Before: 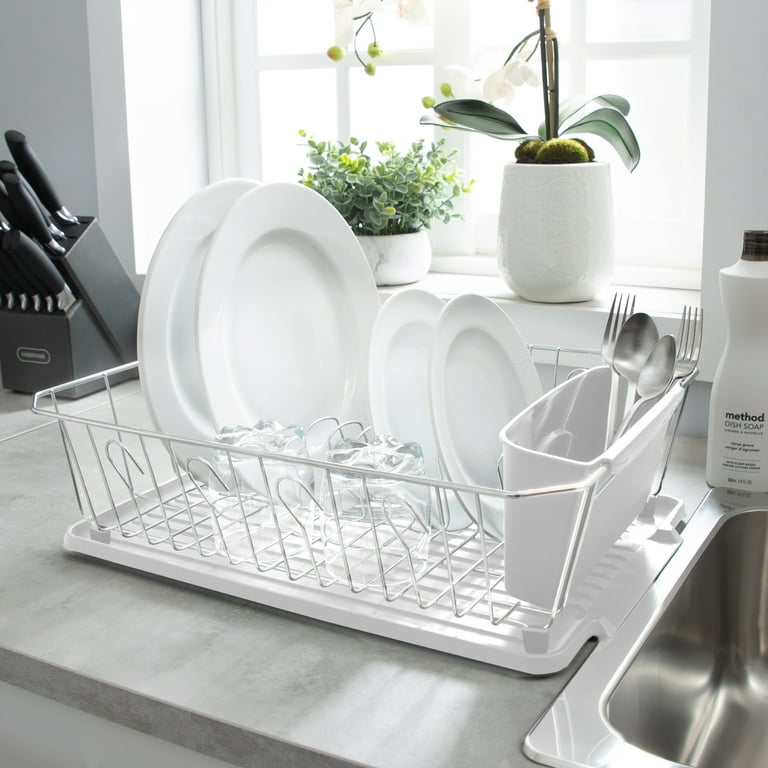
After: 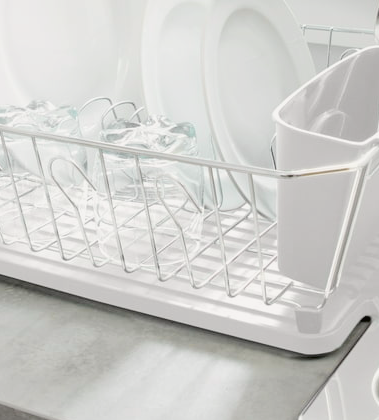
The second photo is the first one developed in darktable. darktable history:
exposure: black level correction 0.01, exposure 0.011 EV, compensate highlight preservation false
crop: left 29.672%, top 41.786%, right 20.851%, bottom 3.487%
tone curve: curves: ch0 [(0, 0.019) (0.066, 0.043) (0.189, 0.182) (0.368, 0.407) (0.501, 0.564) (0.677, 0.729) (0.851, 0.861) (0.997, 0.959)]; ch1 [(0, 0) (0.187, 0.121) (0.388, 0.346) (0.437, 0.409) (0.474, 0.472) (0.499, 0.501) (0.514, 0.515) (0.542, 0.557) (0.645, 0.686) (0.812, 0.856) (1, 1)]; ch2 [(0, 0) (0.246, 0.214) (0.421, 0.427) (0.459, 0.484) (0.5, 0.504) (0.518, 0.523) (0.529, 0.548) (0.56, 0.576) (0.607, 0.63) (0.744, 0.734) (0.867, 0.821) (0.993, 0.889)], color space Lab, independent channels, preserve colors none
